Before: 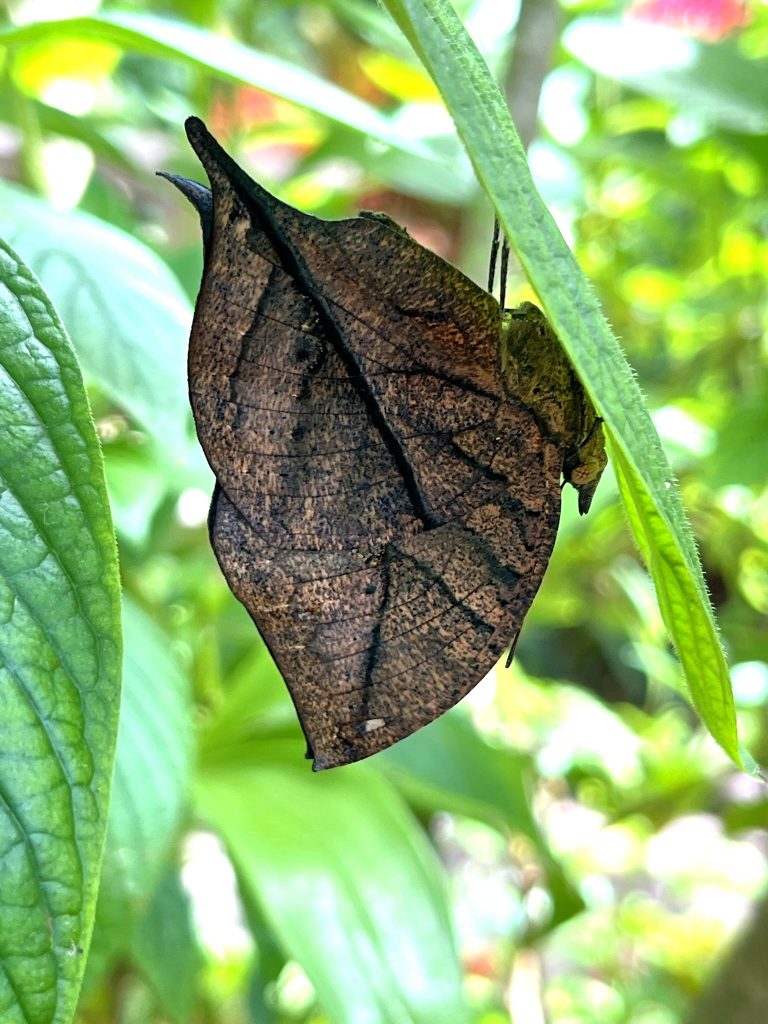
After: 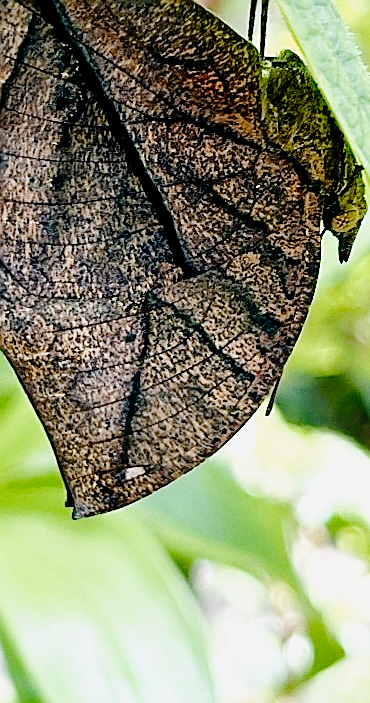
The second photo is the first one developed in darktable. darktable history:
sharpen: radius 1.4, amount 1.25, threshold 0.7
crop: left 31.379%, top 24.658%, right 20.326%, bottom 6.628%
exposure: black level correction 0, exposure 1.1 EV, compensate highlight preservation false
contrast brightness saturation: saturation -0.05
tone curve: curves: ch0 [(0, 0) (0.003, 0.001) (0.011, 0.004) (0.025, 0.013) (0.044, 0.022) (0.069, 0.035) (0.1, 0.053) (0.136, 0.088) (0.177, 0.149) (0.224, 0.213) (0.277, 0.293) (0.335, 0.381) (0.399, 0.463) (0.468, 0.546) (0.543, 0.616) (0.623, 0.693) (0.709, 0.766) (0.801, 0.843) (0.898, 0.921) (1, 1)], preserve colors none
filmic rgb: middle gray luminance 29%, black relative exposure -10.3 EV, white relative exposure 5.5 EV, threshold 6 EV, target black luminance 0%, hardness 3.95, latitude 2.04%, contrast 1.132, highlights saturation mix 5%, shadows ↔ highlights balance 15.11%, add noise in highlights 0, preserve chrominance no, color science v3 (2019), use custom middle-gray values true, iterations of high-quality reconstruction 0, contrast in highlights soft, enable highlight reconstruction true
grain: coarseness 0.09 ISO, strength 16.61%
